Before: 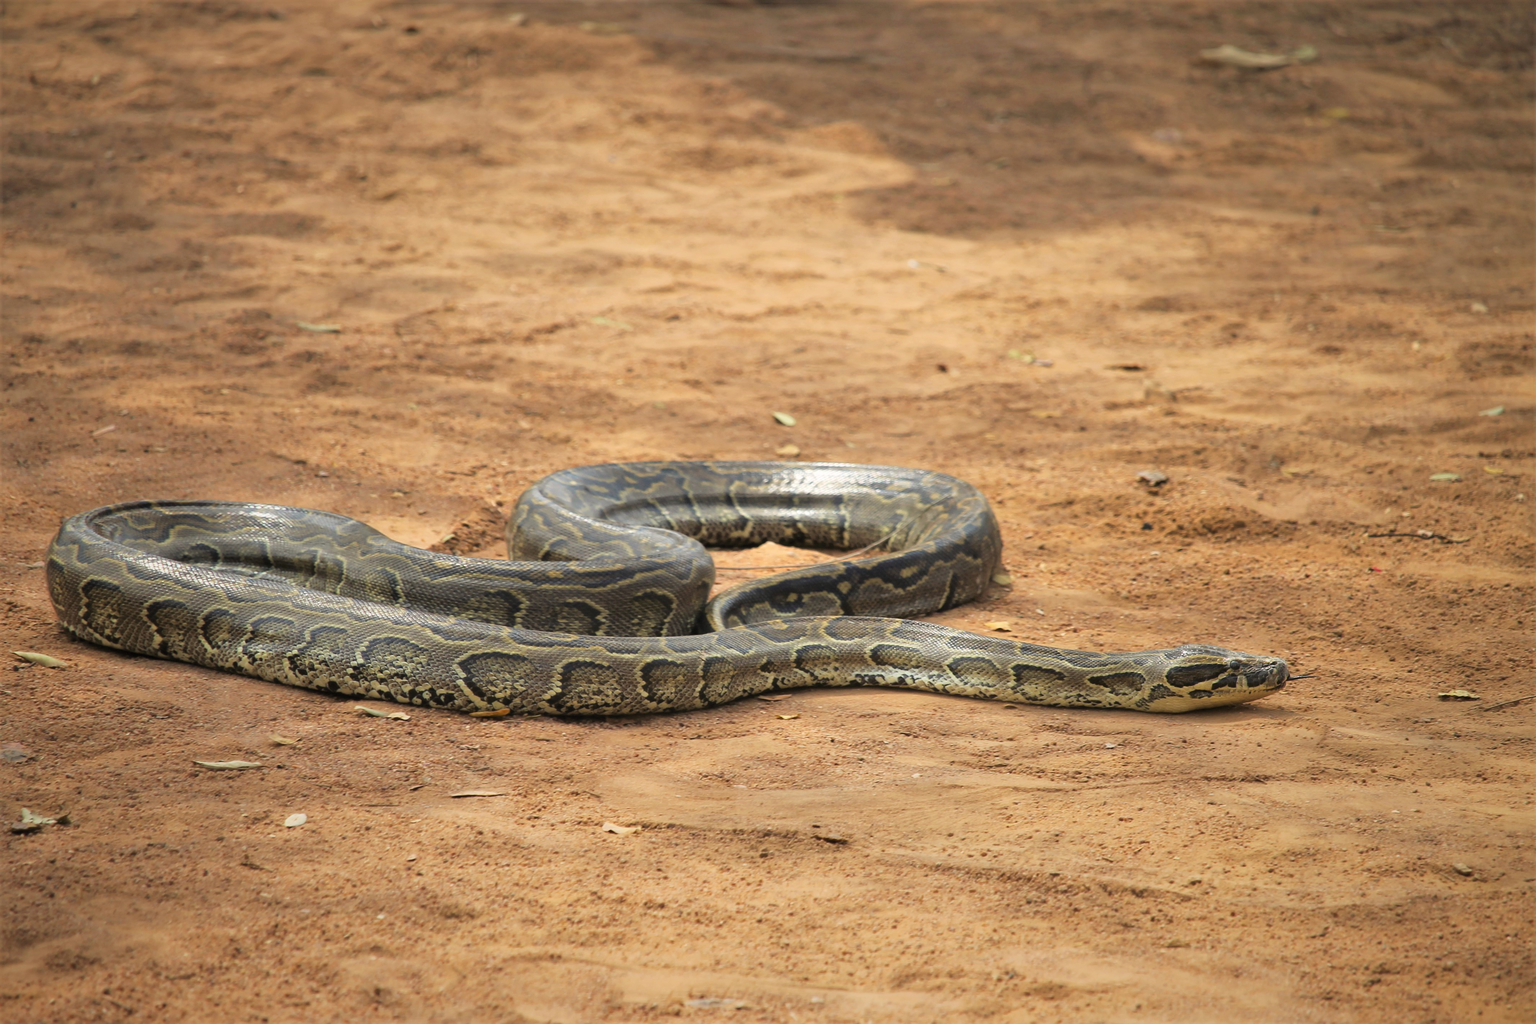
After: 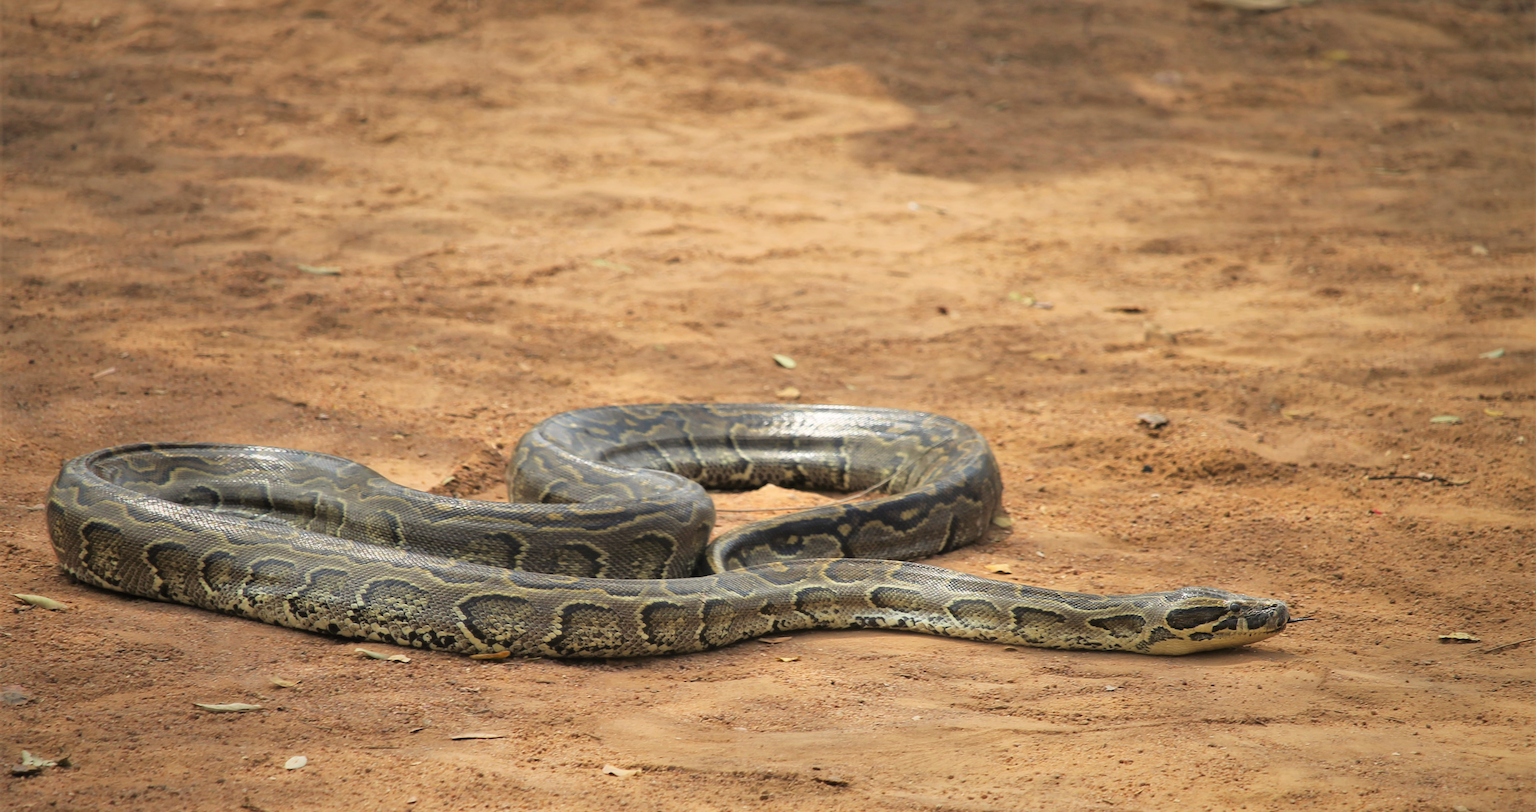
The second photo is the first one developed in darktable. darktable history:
crop and rotate: top 5.665%, bottom 14.982%
